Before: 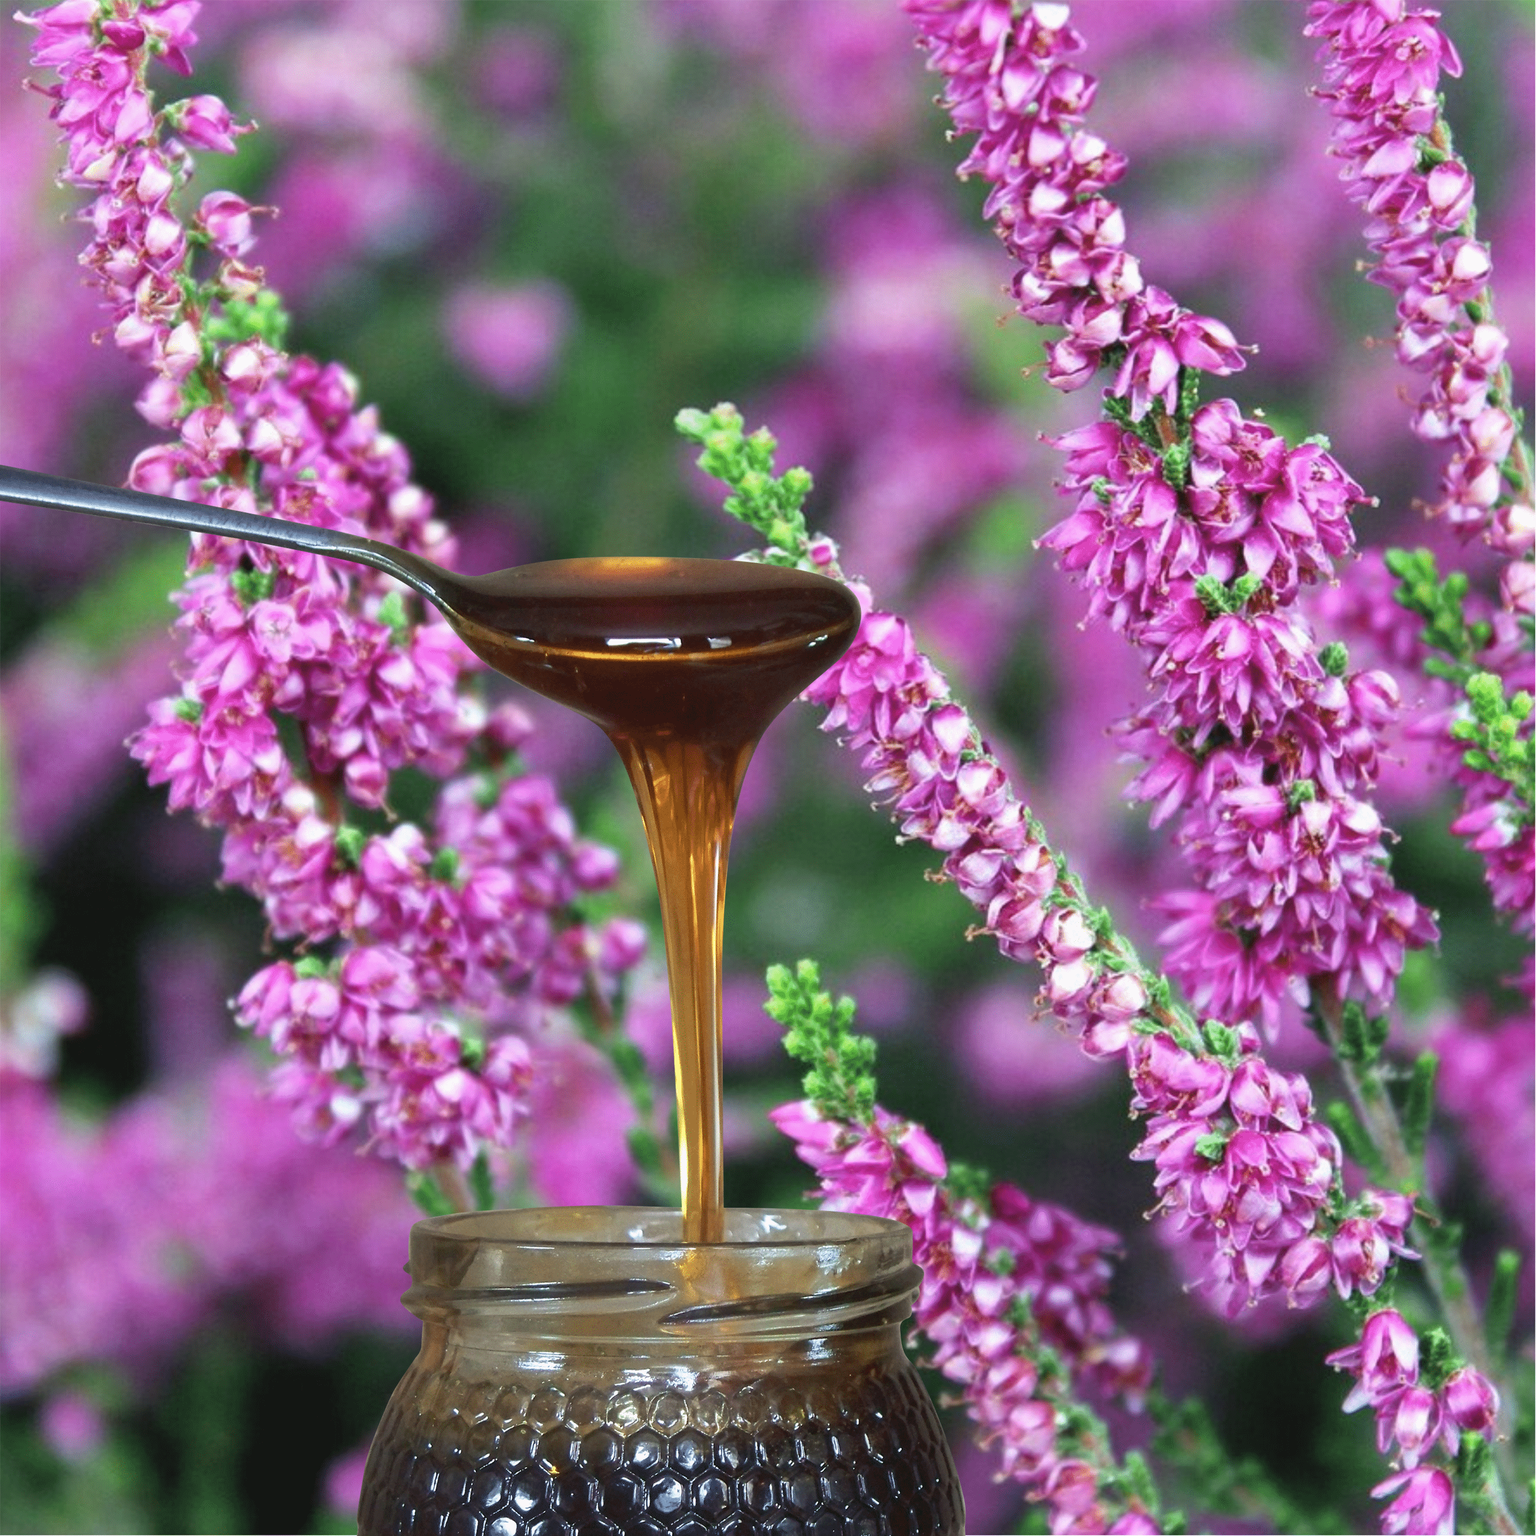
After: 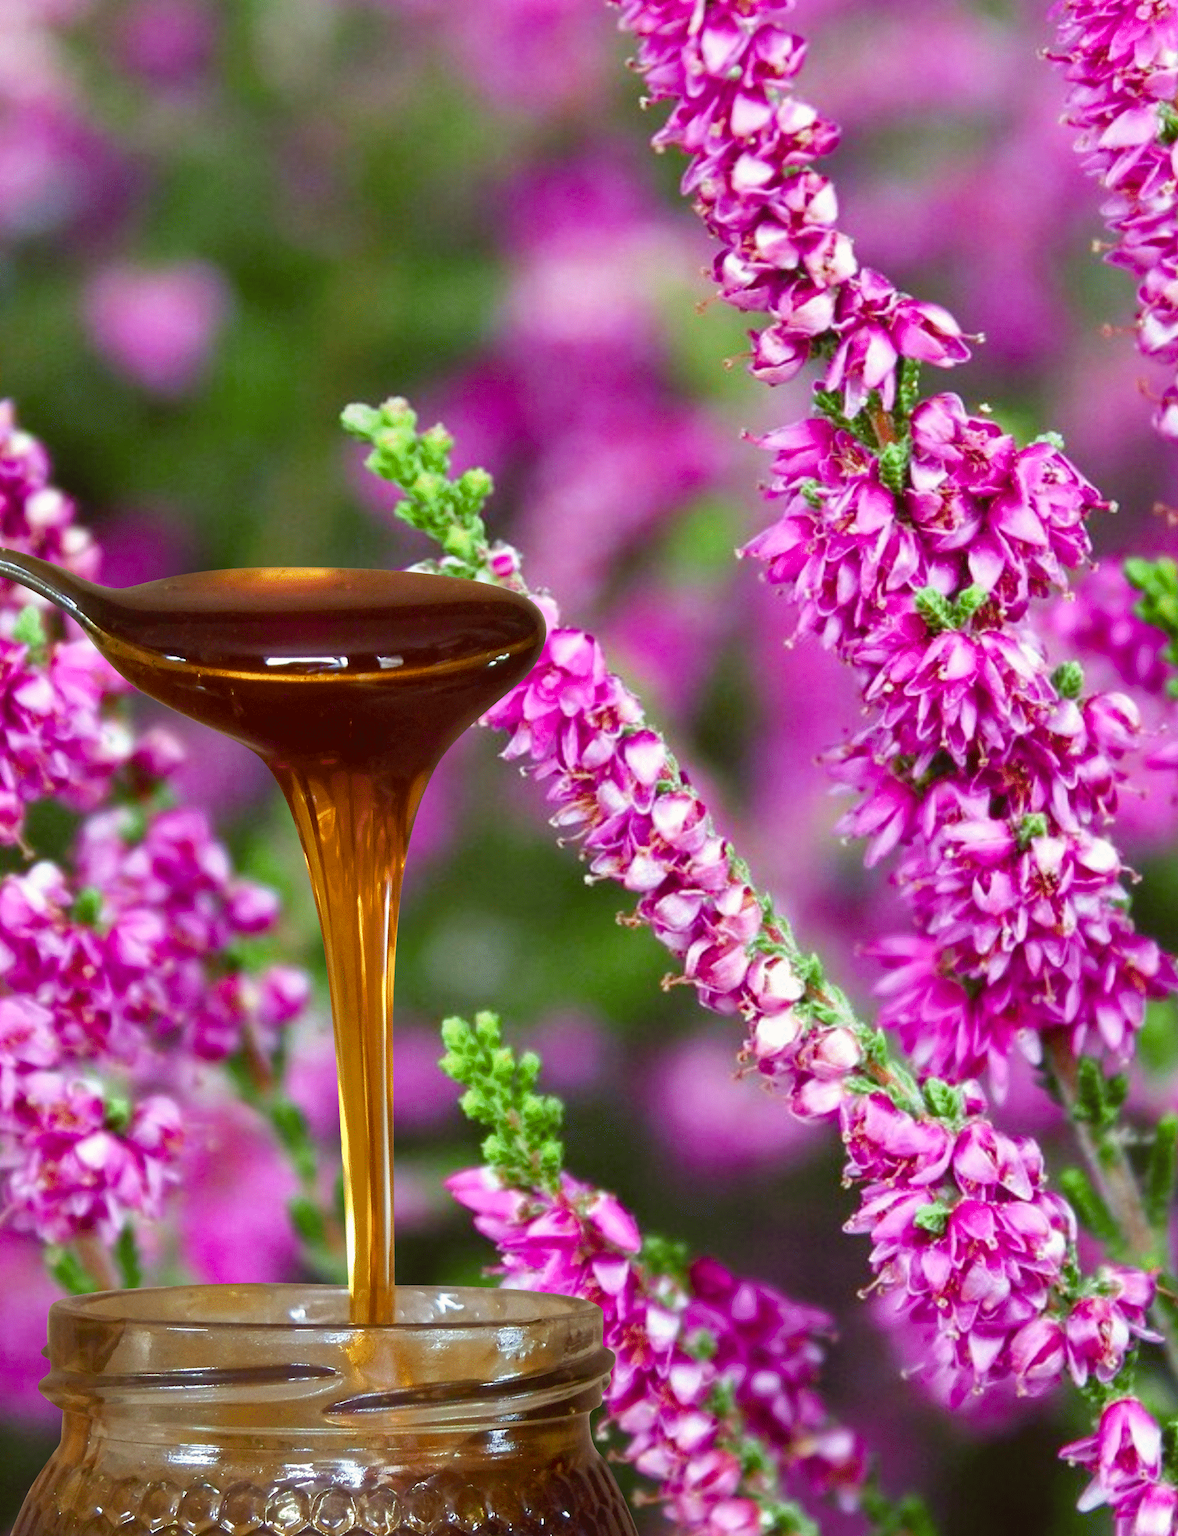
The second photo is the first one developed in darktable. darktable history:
crop and rotate: left 23.845%, top 2.814%, right 6.59%, bottom 6.521%
exposure: exposure 0.018 EV, compensate highlight preservation false
color balance rgb: power › chroma 1.53%, power › hue 27.61°, perceptual saturation grading › global saturation 20%, perceptual saturation grading › highlights -25.605%, perceptual saturation grading › shadows 49.916%, global vibrance 14.276%
